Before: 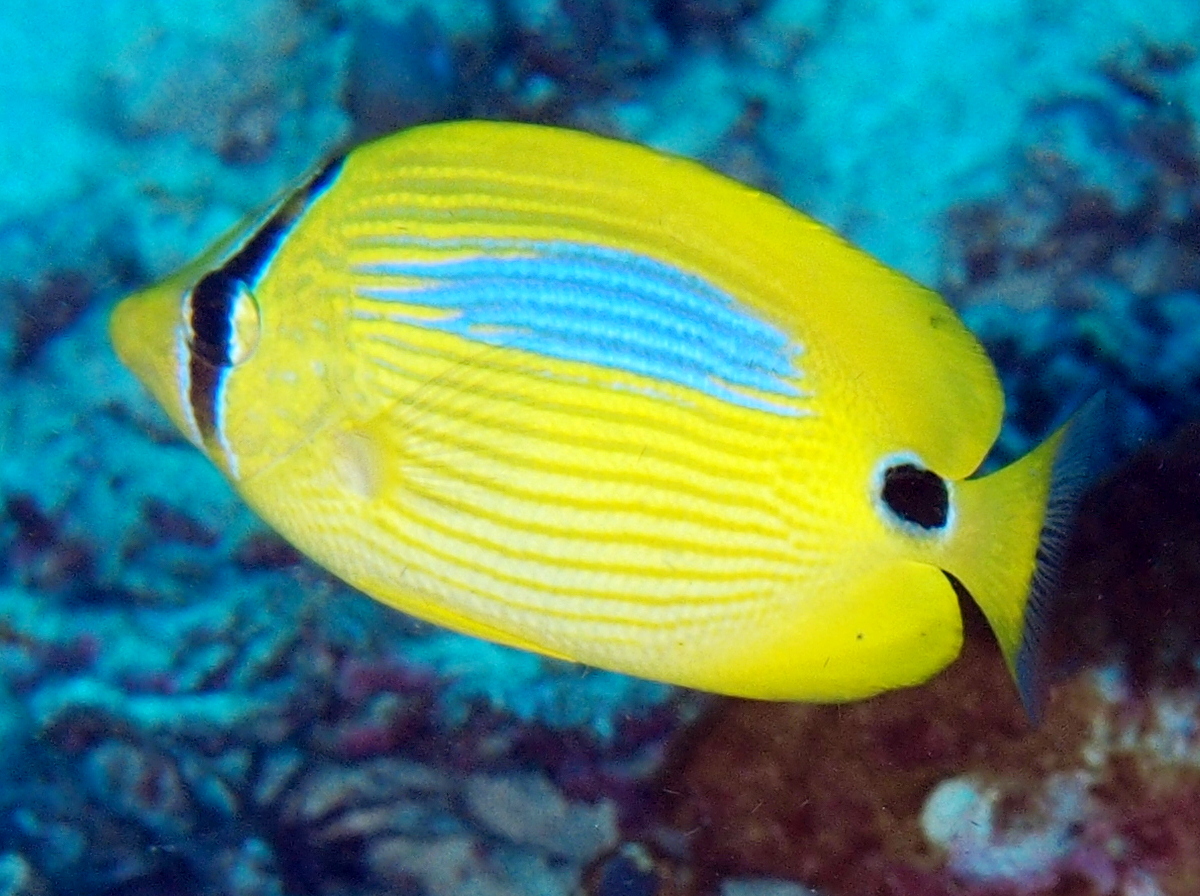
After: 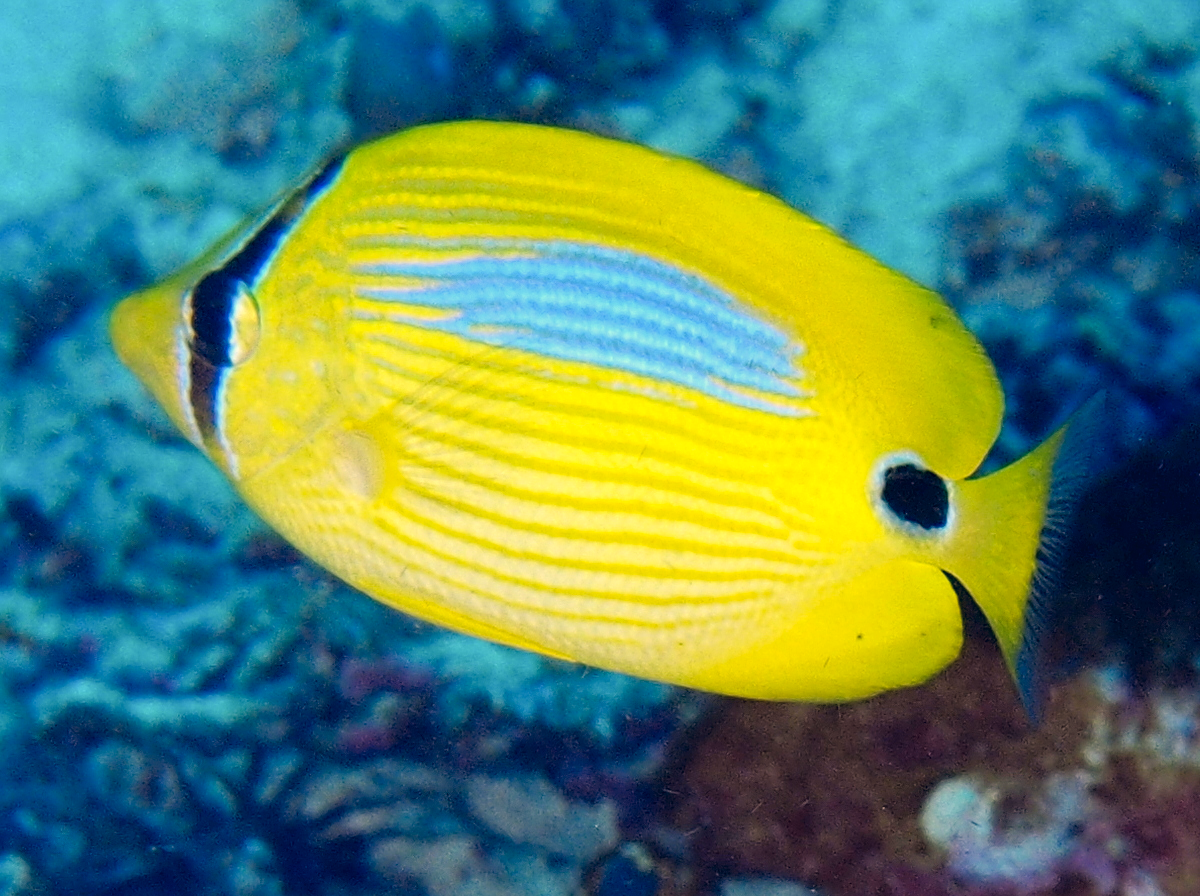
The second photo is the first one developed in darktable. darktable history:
sharpen: amount 0.216
color correction: highlights a* 10.31, highlights b* 14.76, shadows a* -9.54, shadows b* -14.83
